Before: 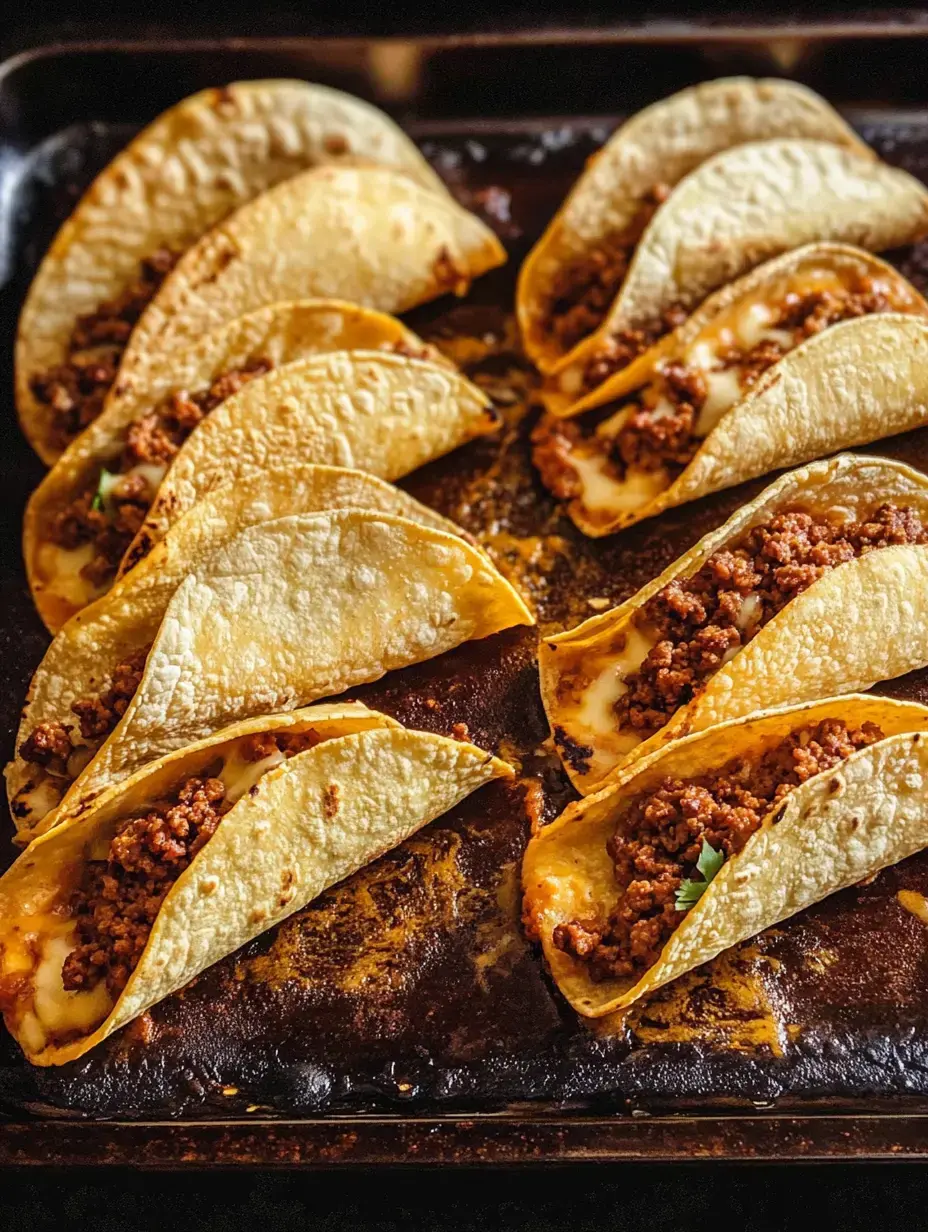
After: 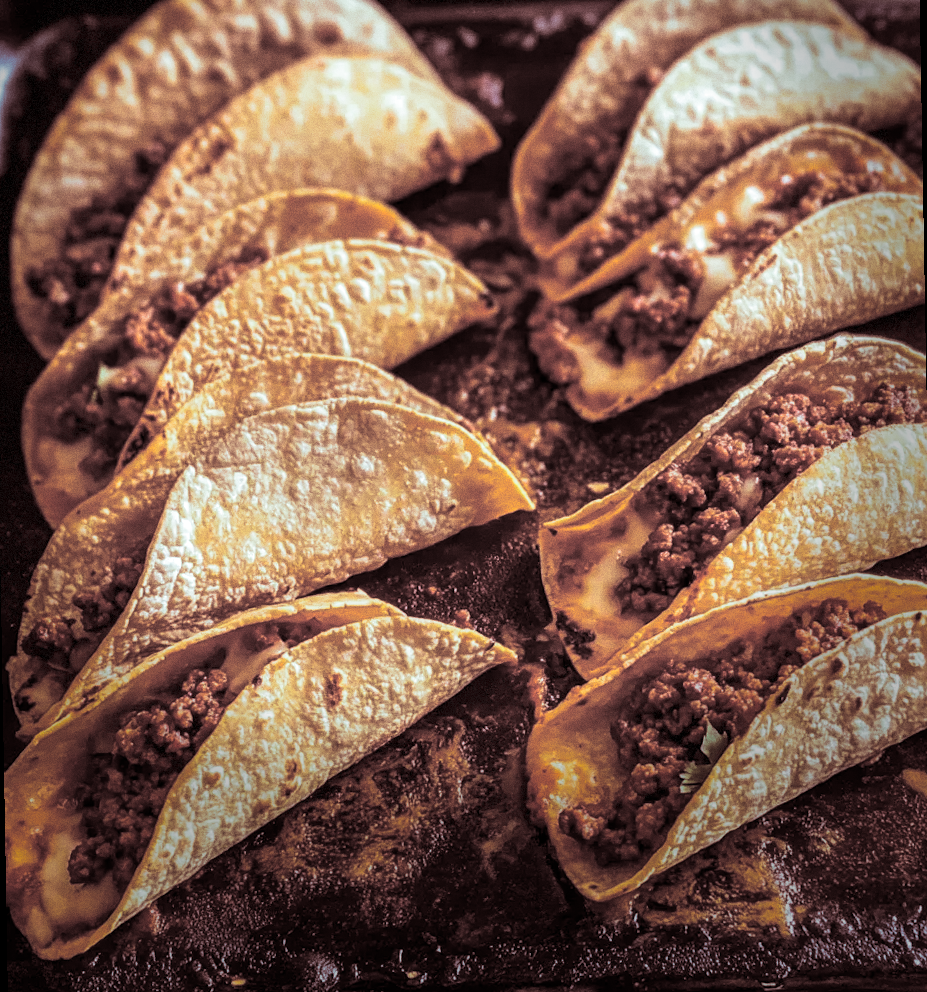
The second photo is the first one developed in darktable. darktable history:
crop: top 7.625%, bottom 8.027%
white balance: red 1.004, blue 1.096
grain: coarseness 0.47 ISO
rotate and perspective: rotation -1°, crop left 0.011, crop right 0.989, crop top 0.025, crop bottom 0.975
split-toning: shadows › saturation 0.3, highlights › hue 180°, highlights › saturation 0.3, compress 0%
vignetting: fall-off start 68.33%, fall-off radius 30%, saturation 0.042, center (-0.066, -0.311), width/height ratio 0.992, shape 0.85, dithering 8-bit output
local contrast: highlights 100%, shadows 100%, detail 120%, midtone range 0.2
